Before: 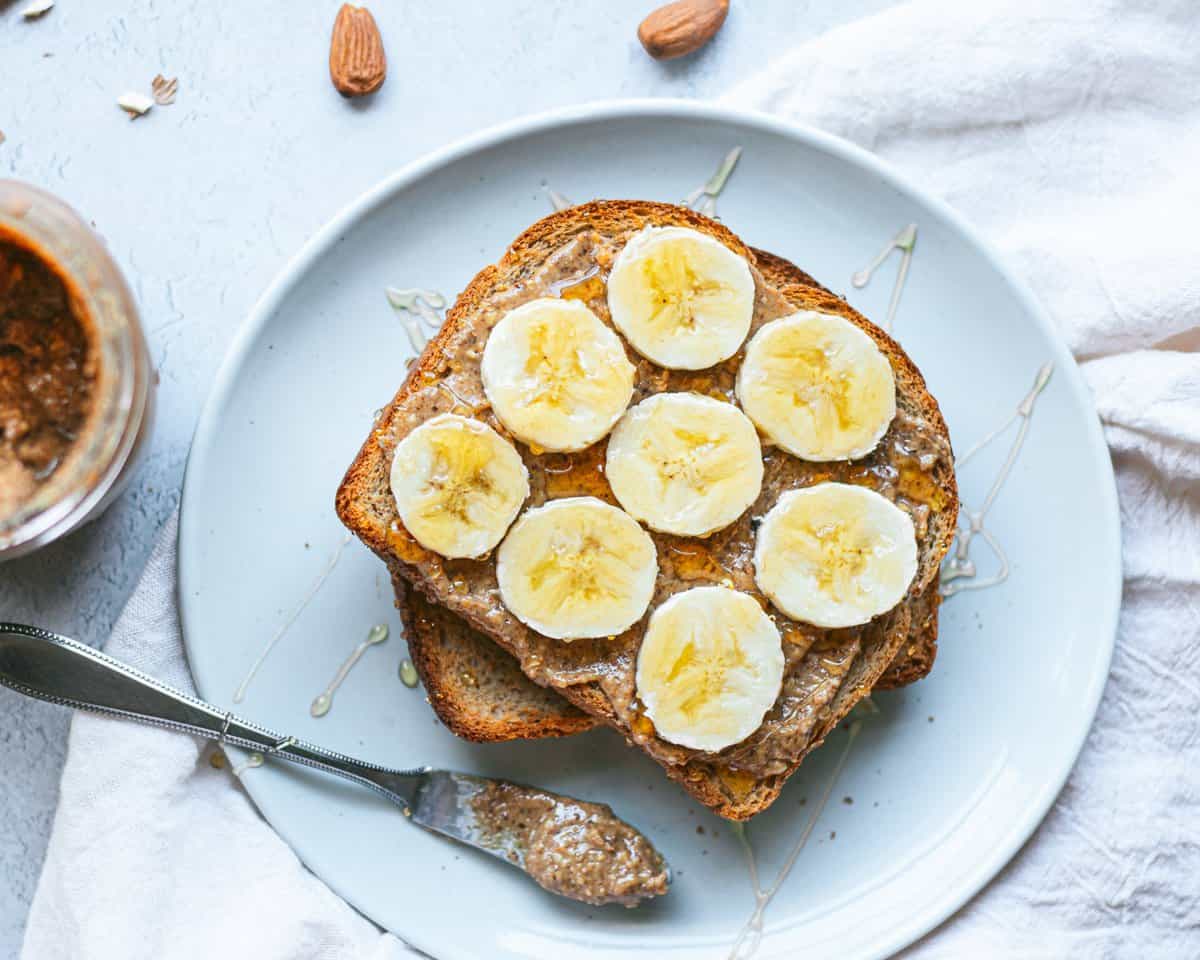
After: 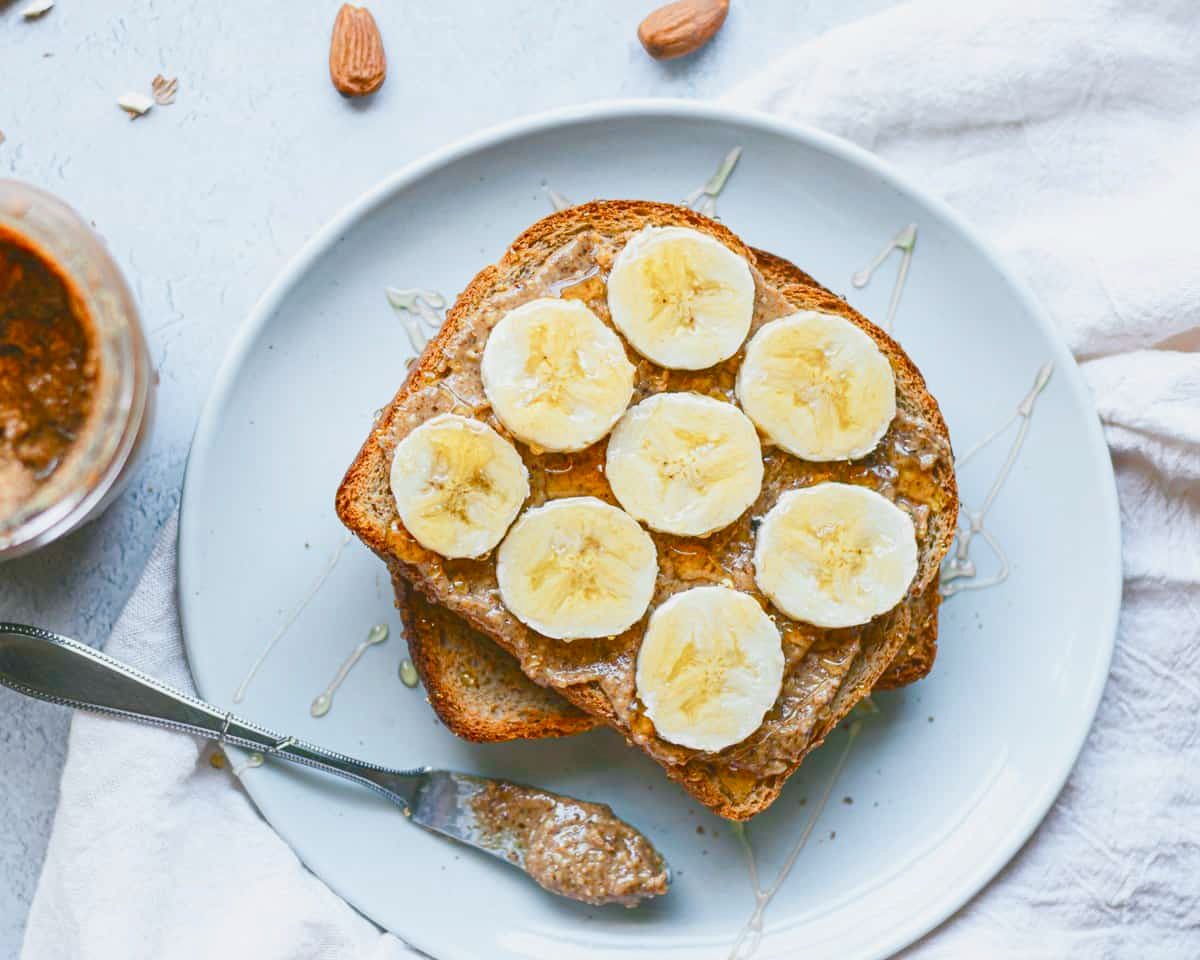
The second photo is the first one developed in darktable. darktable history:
color balance rgb: power › luminance 3.03%, power › hue 230.66°, highlights gain › luminance 9.674%, global offset › luminance 0.717%, linear chroma grading › global chroma 14.934%, perceptual saturation grading › global saturation 20%, perceptual saturation grading › highlights -50.041%, perceptual saturation grading › shadows 30.407%, contrast -10.485%
